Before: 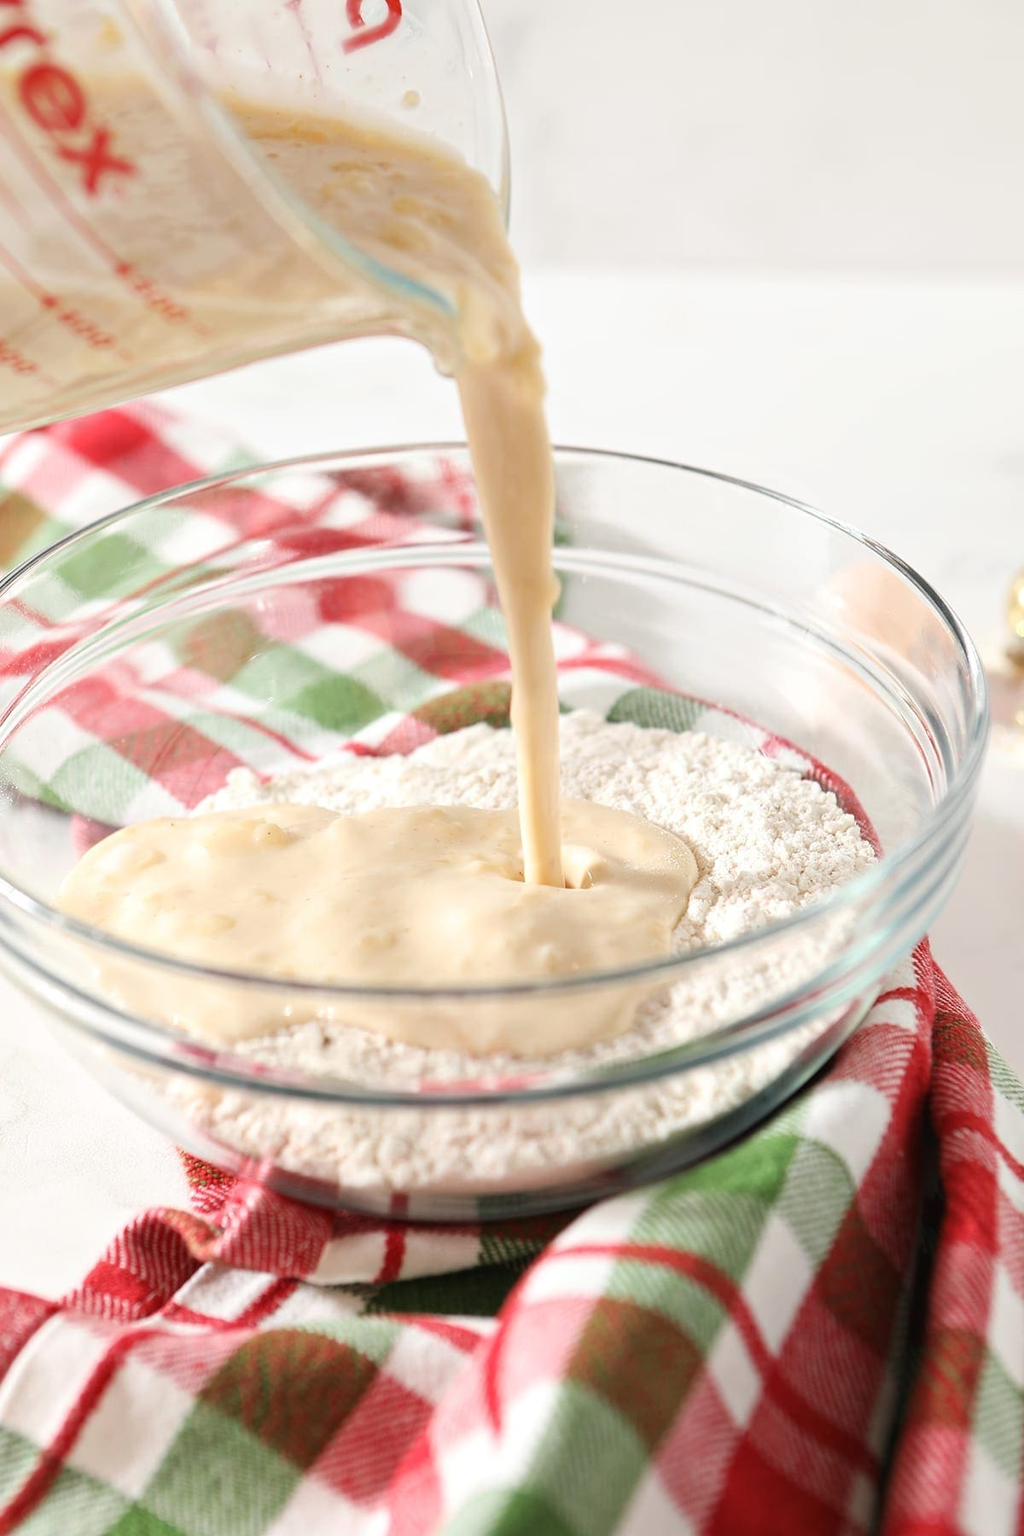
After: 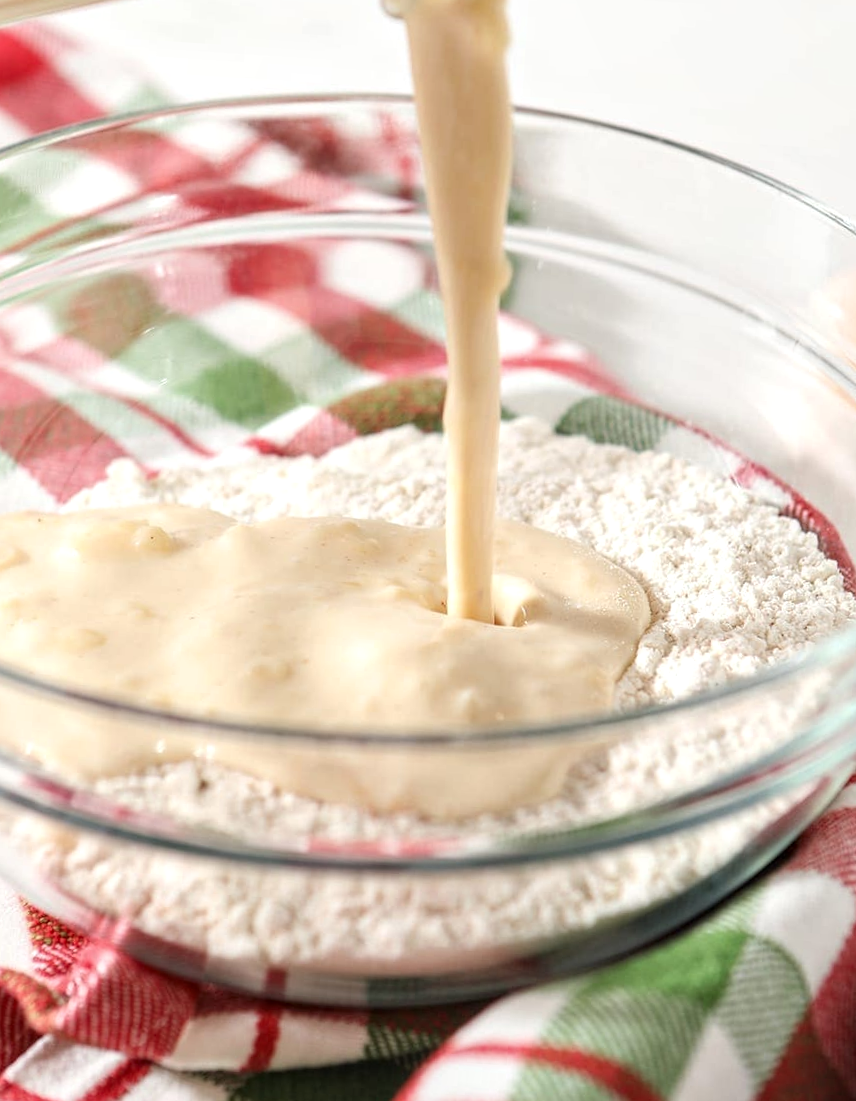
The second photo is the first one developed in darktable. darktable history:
crop and rotate: angle -3.76°, left 9.778%, top 20.784%, right 12.016%, bottom 12.152%
local contrast: on, module defaults
